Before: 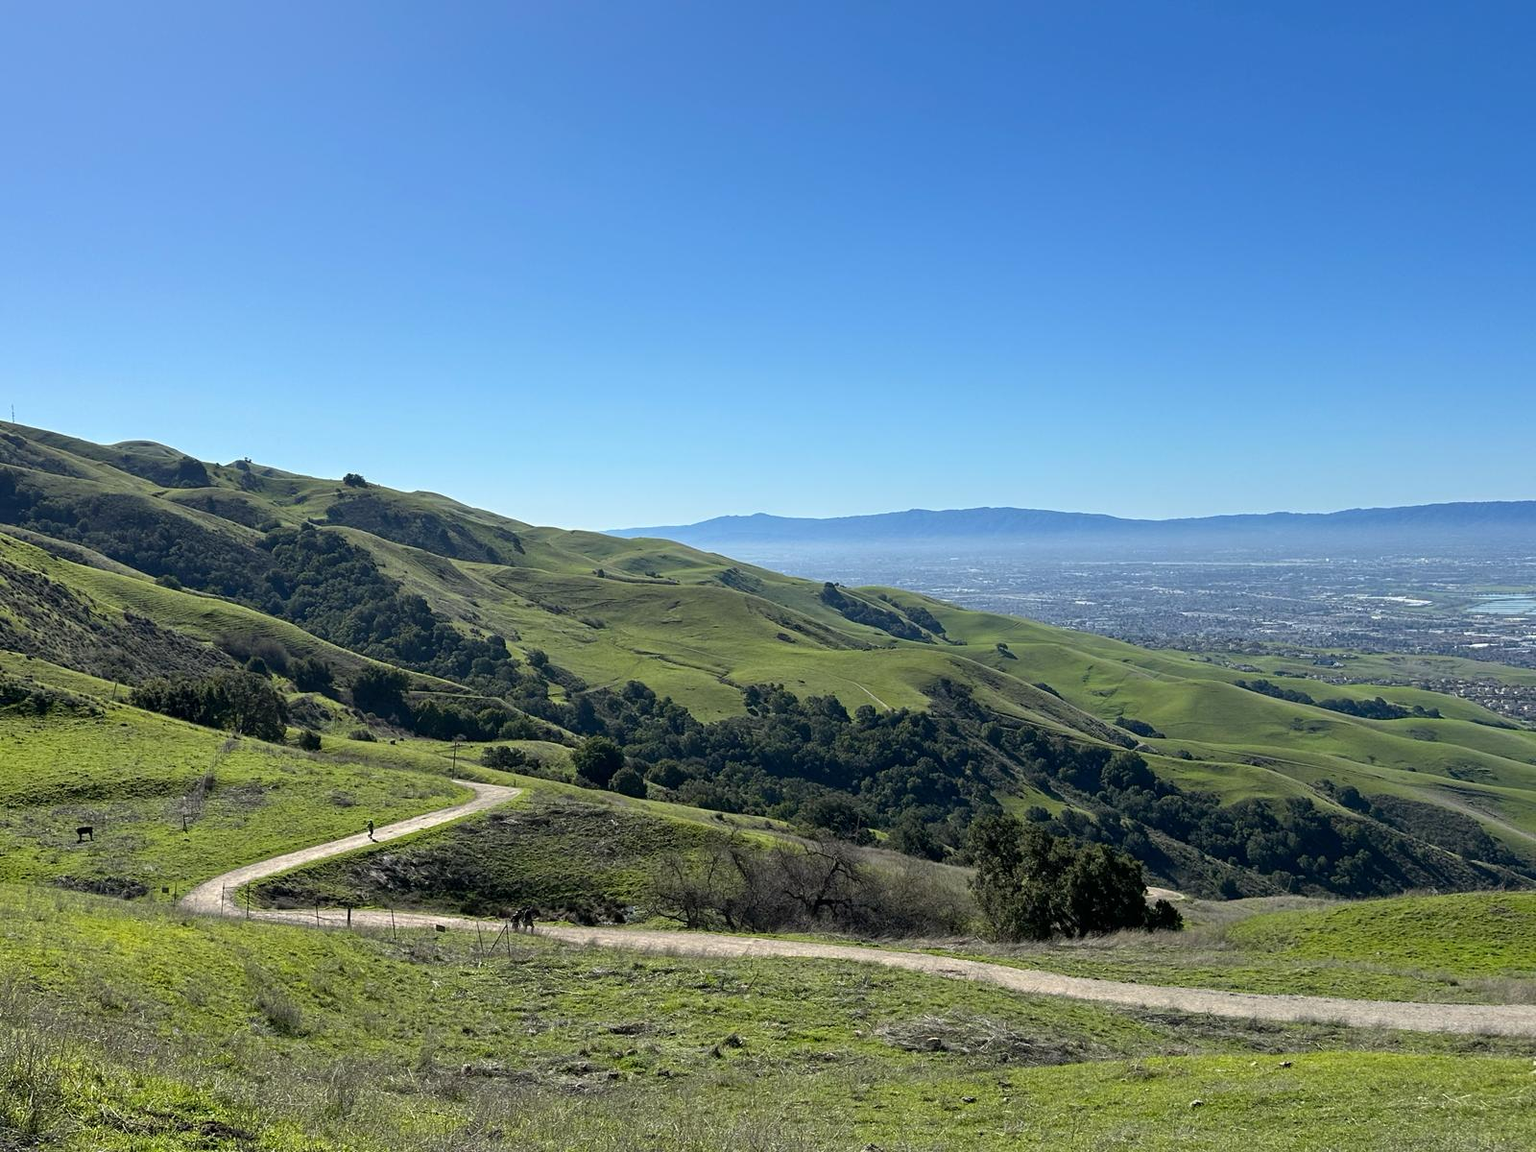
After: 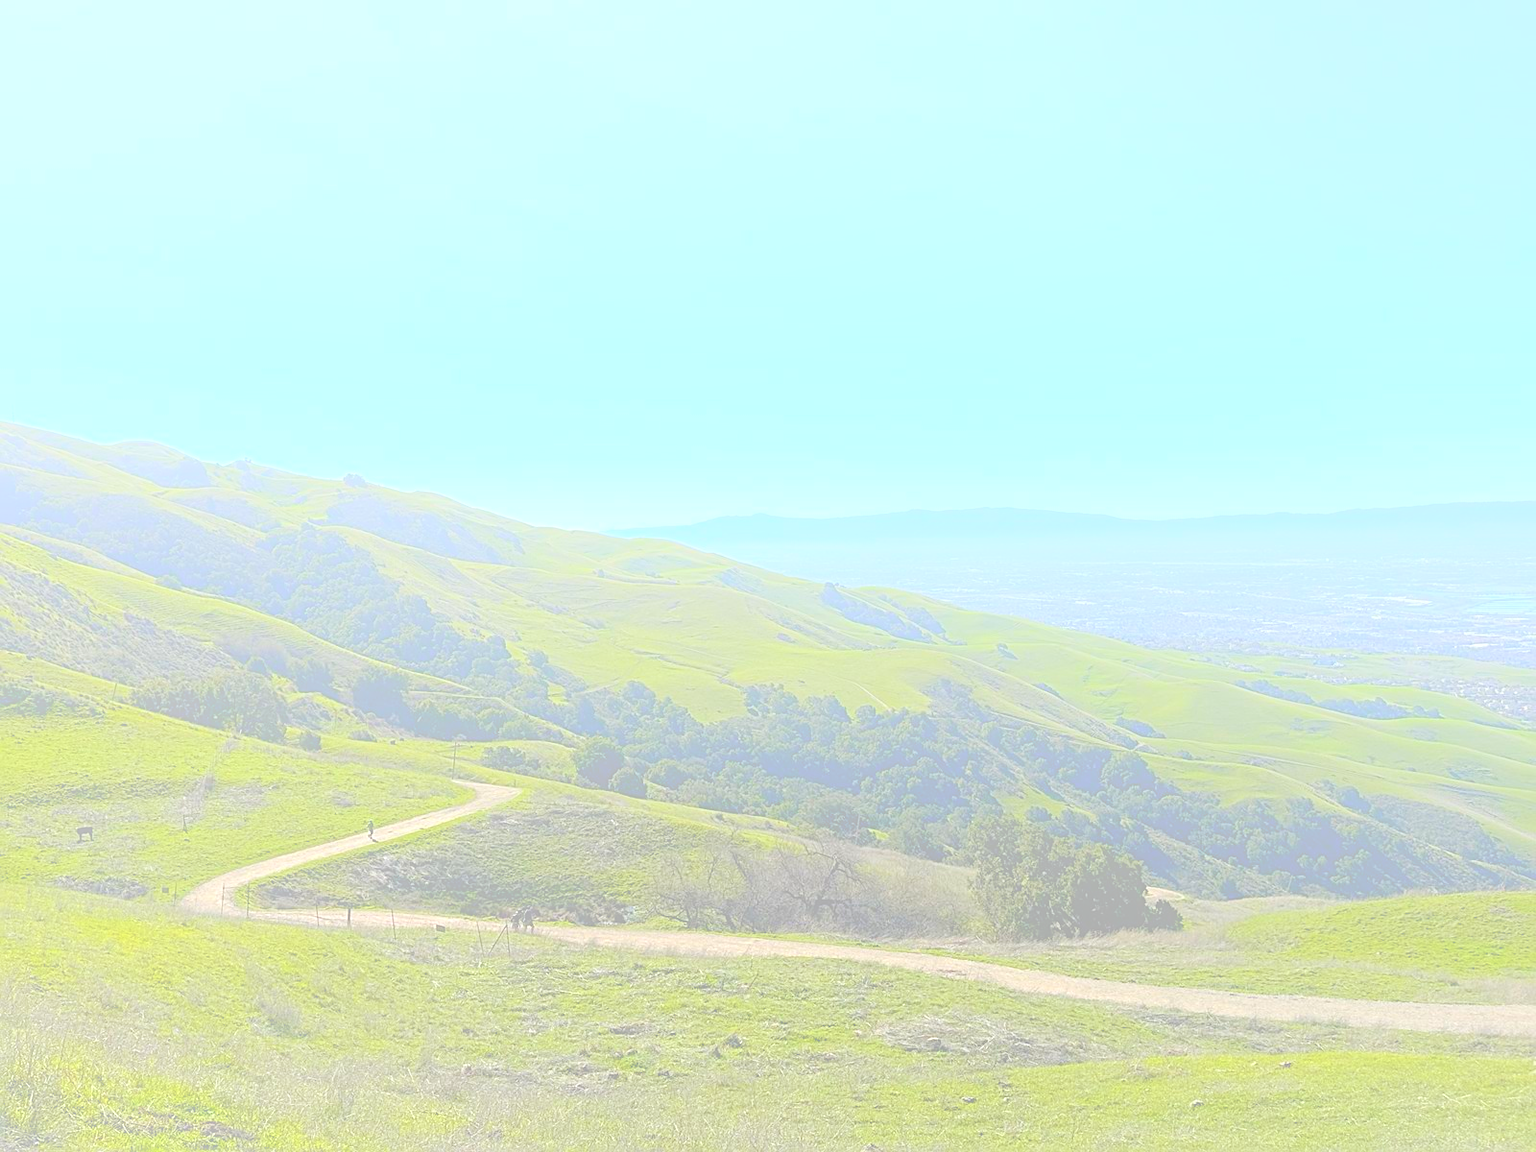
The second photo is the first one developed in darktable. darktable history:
bloom: size 70%, threshold 25%, strength 70%
sharpen: on, module defaults
